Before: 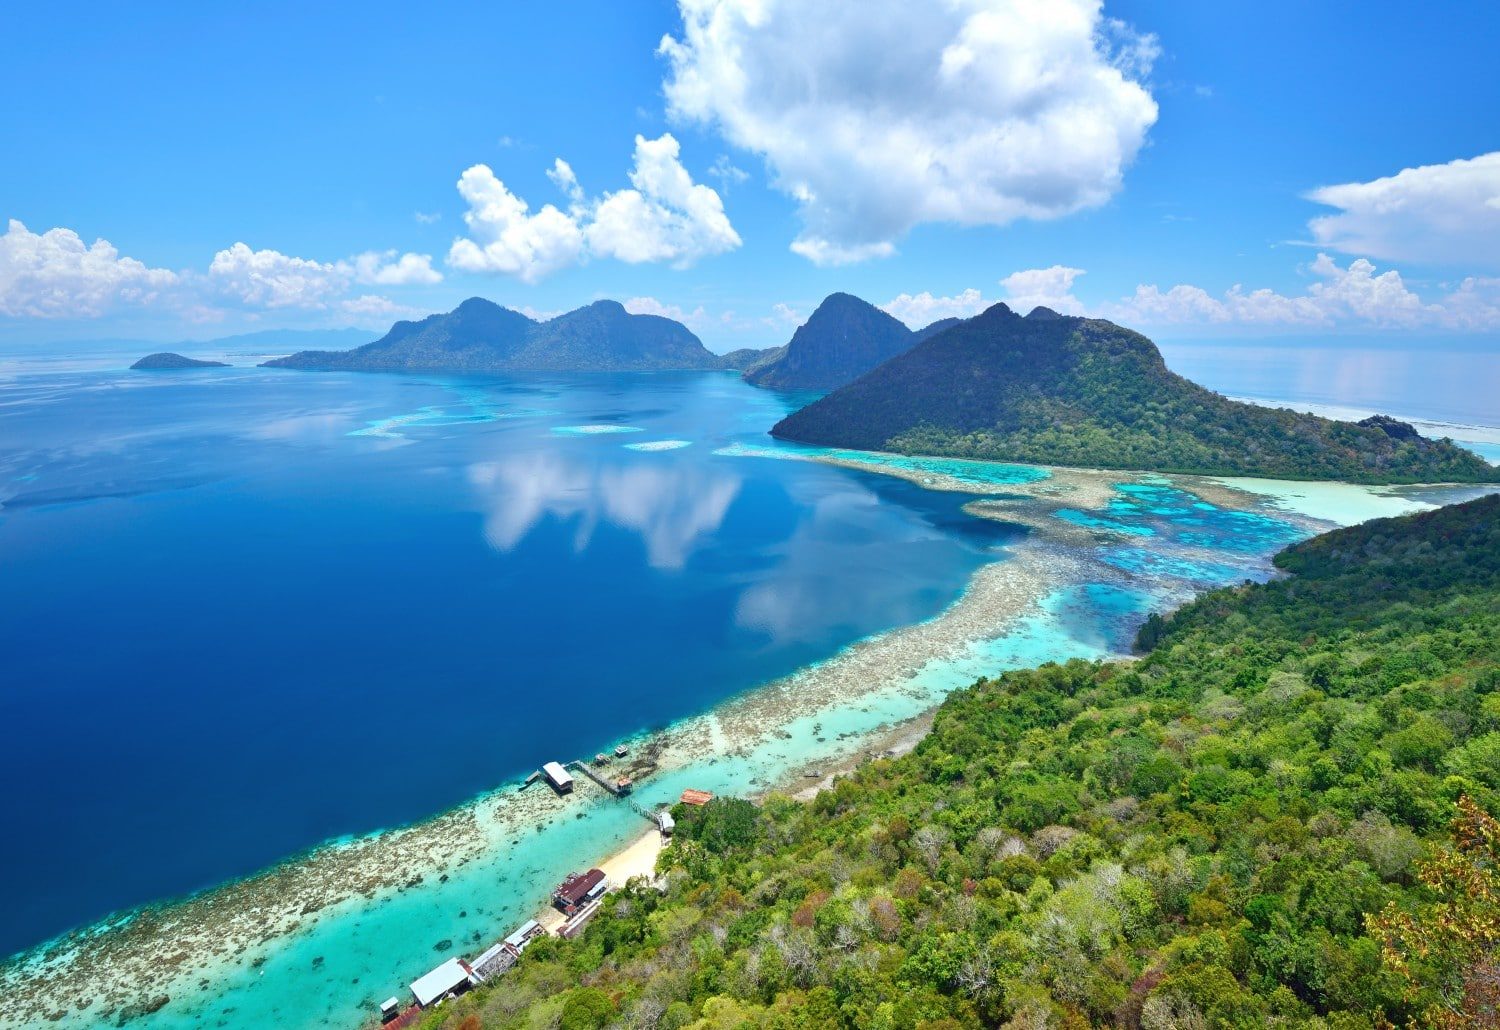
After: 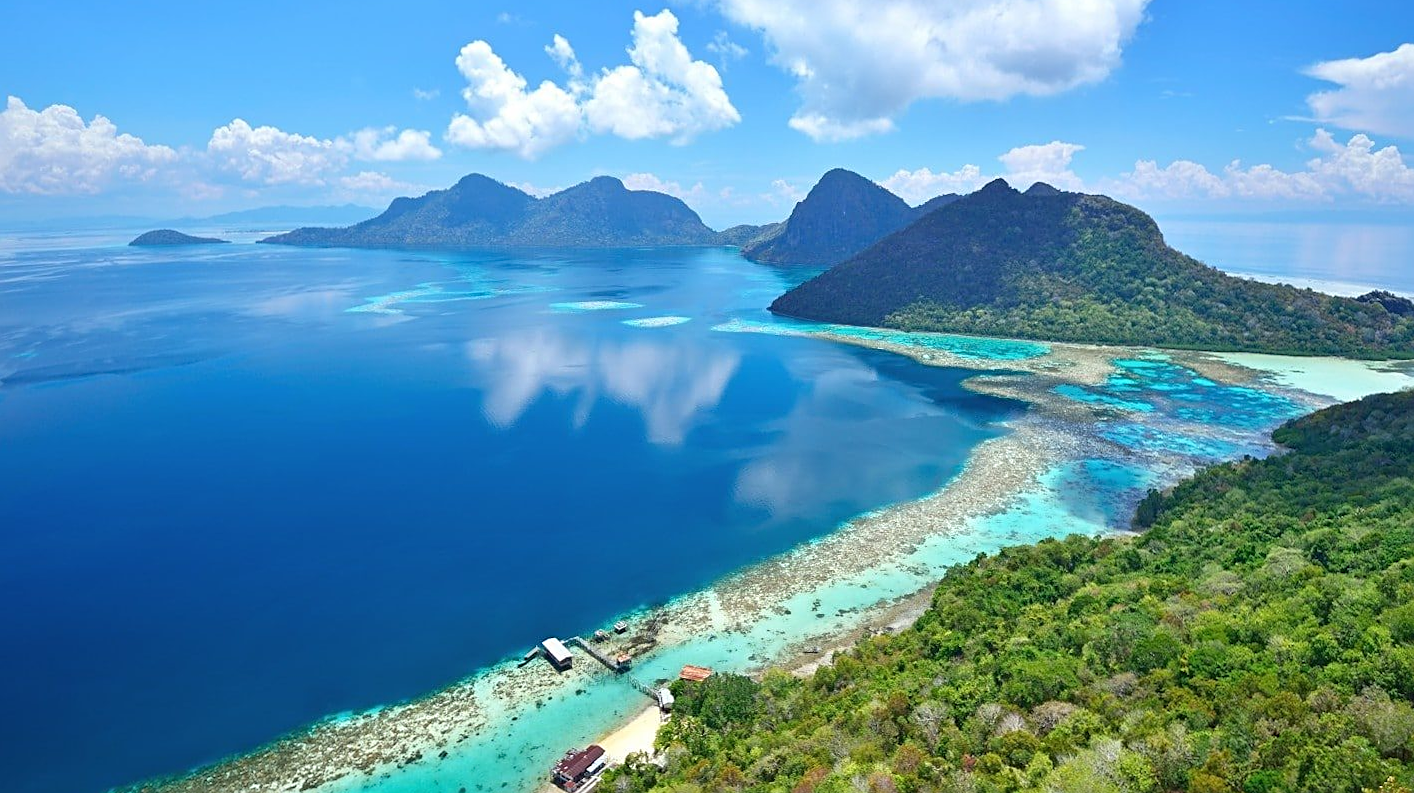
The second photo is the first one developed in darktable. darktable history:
crop and rotate: angle 0.057°, top 12.046%, right 5.543%, bottom 10.776%
sharpen: on, module defaults
